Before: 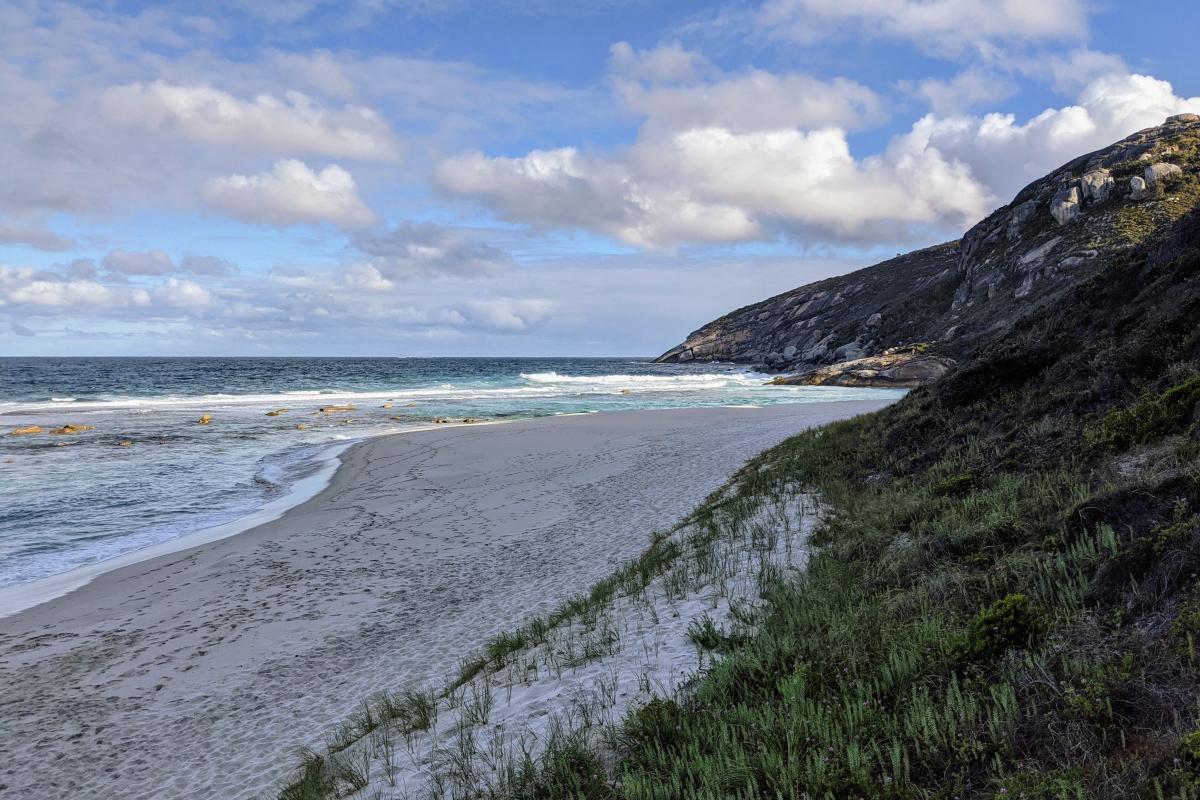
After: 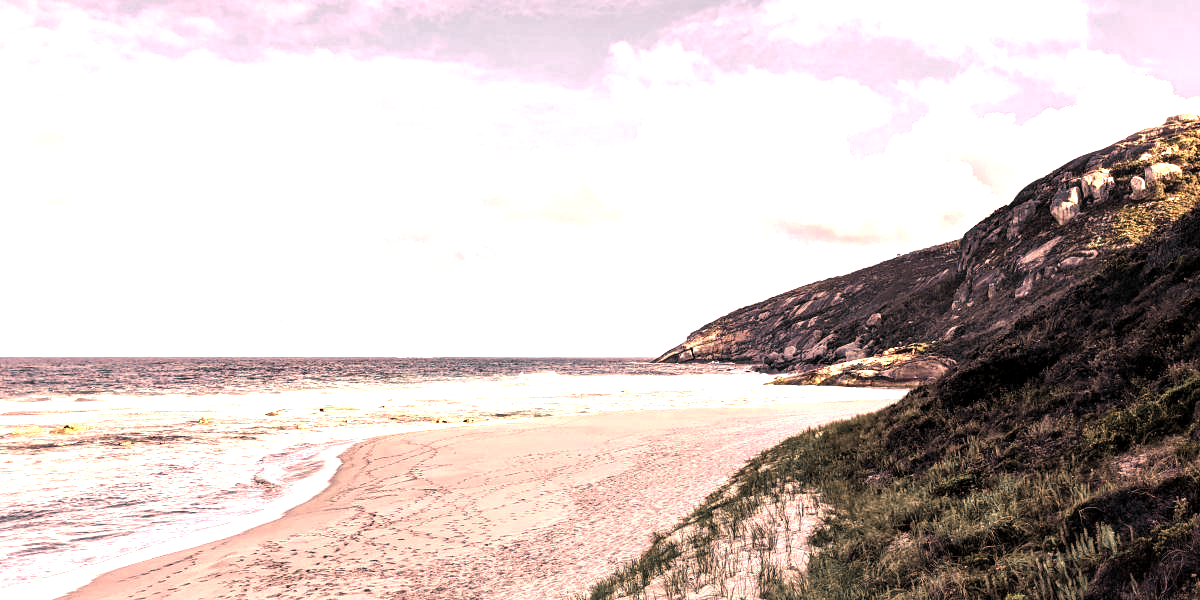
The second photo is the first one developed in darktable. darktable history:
color zones: curves: ch0 [(0, 0.447) (0.184, 0.543) (0.323, 0.476) (0.429, 0.445) (0.571, 0.443) (0.714, 0.451) (0.857, 0.452) (1, 0.447)]; ch1 [(0, 0.464) (0.176, 0.46) (0.287, 0.177) (0.429, 0.002) (0.571, 0) (0.714, 0) (0.857, 0) (1, 0.464)]
exposure: black level correction 0.002, exposure 1.311 EV, compensate highlight preservation false
crop: bottom 24.993%
color correction: highlights a* 39.36, highlights b* 39.63, saturation 0.693
color balance rgb: power › chroma 0.305%, power › hue 24.08°, highlights gain › luminance 6.142%, highlights gain › chroma 2.543%, highlights gain › hue 88.1°, perceptual saturation grading › global saturation 0.474%, global vibrance 25.077%, contrast 19.56%
